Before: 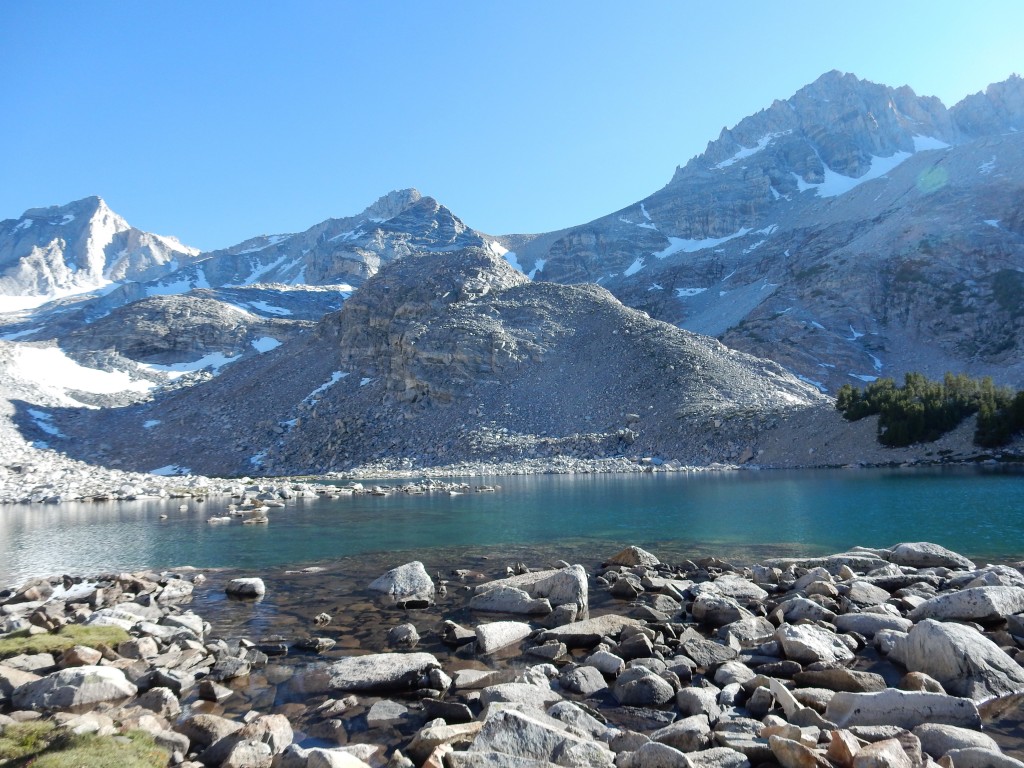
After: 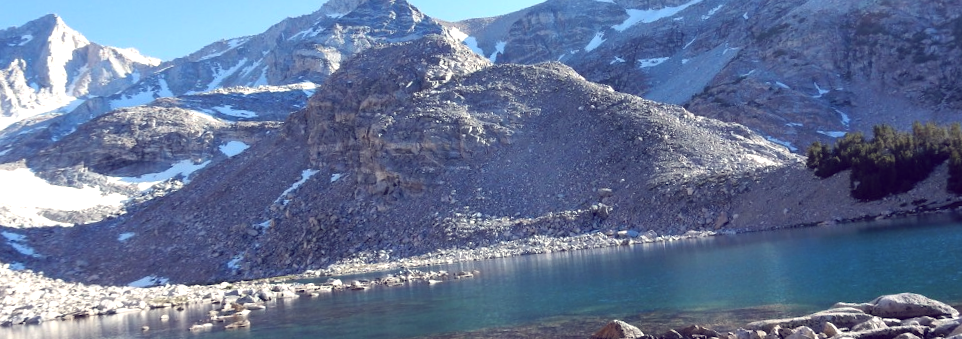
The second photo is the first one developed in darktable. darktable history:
rotate and perspective: rotation -4.57°, crop left 0.054, crop right 0.944, crop top 0.087, crop bottom 0.914
color balance: lift [1.001, 0.997, 0.99, 1.01], gamma [1.007, 1, 0.975, 1.025], gain [1, 1.065, 1.052, 0.935], contrast 13.25%
crop and rotate: top 26.056%, bottom 25.543%
exposure: compensate highlight preservation false
